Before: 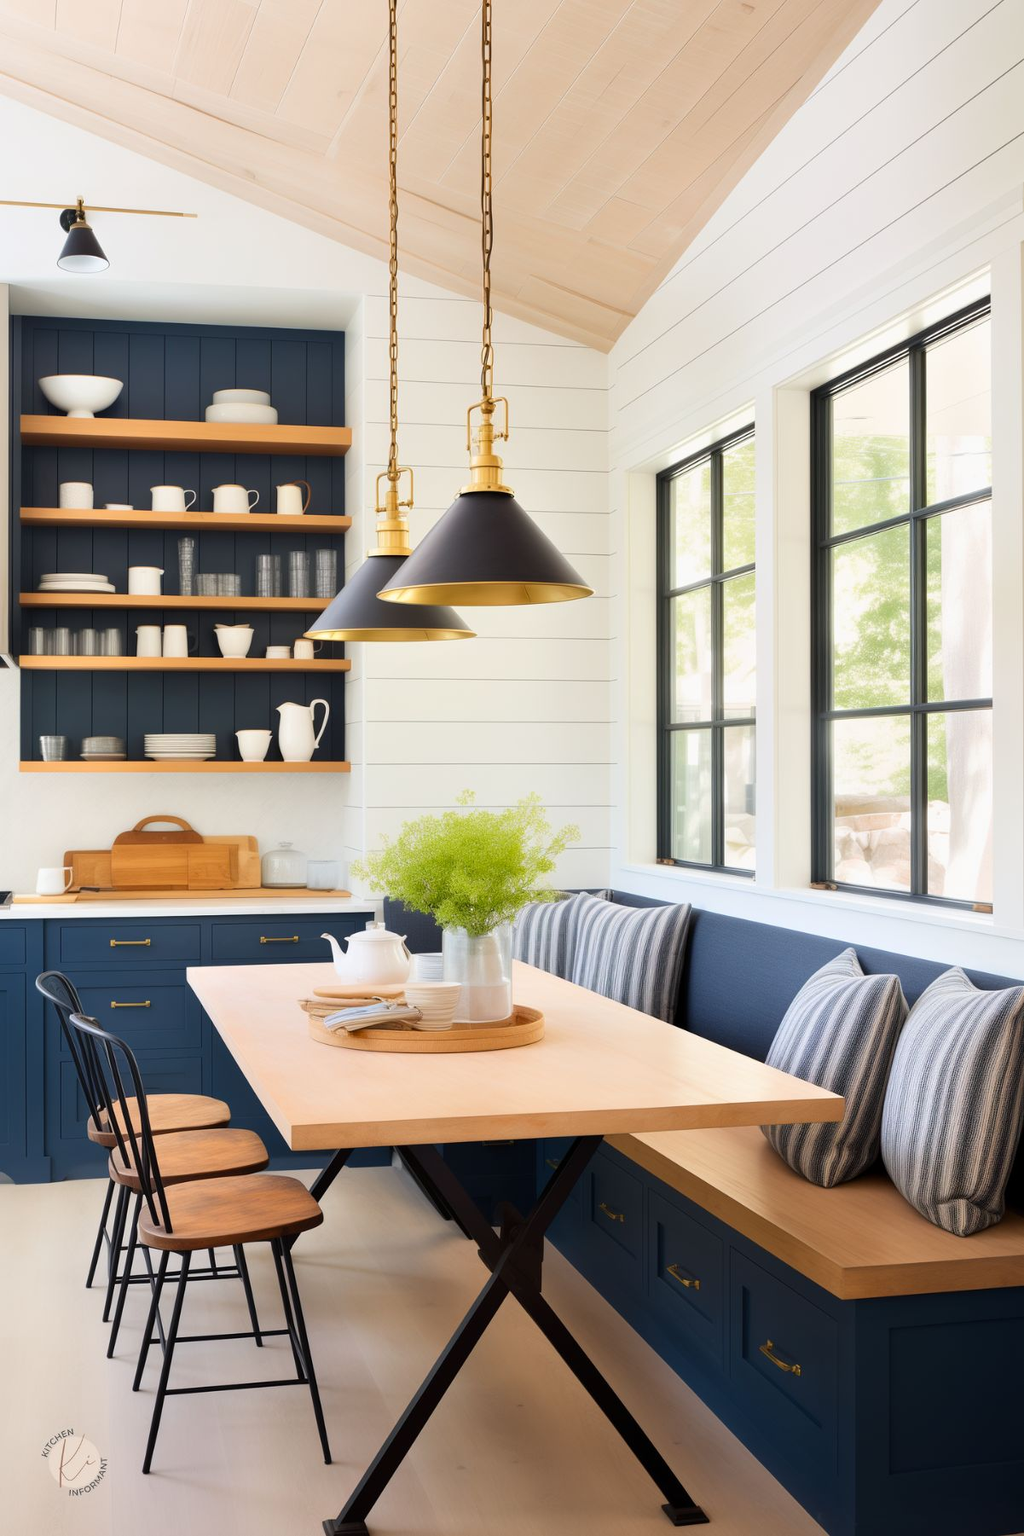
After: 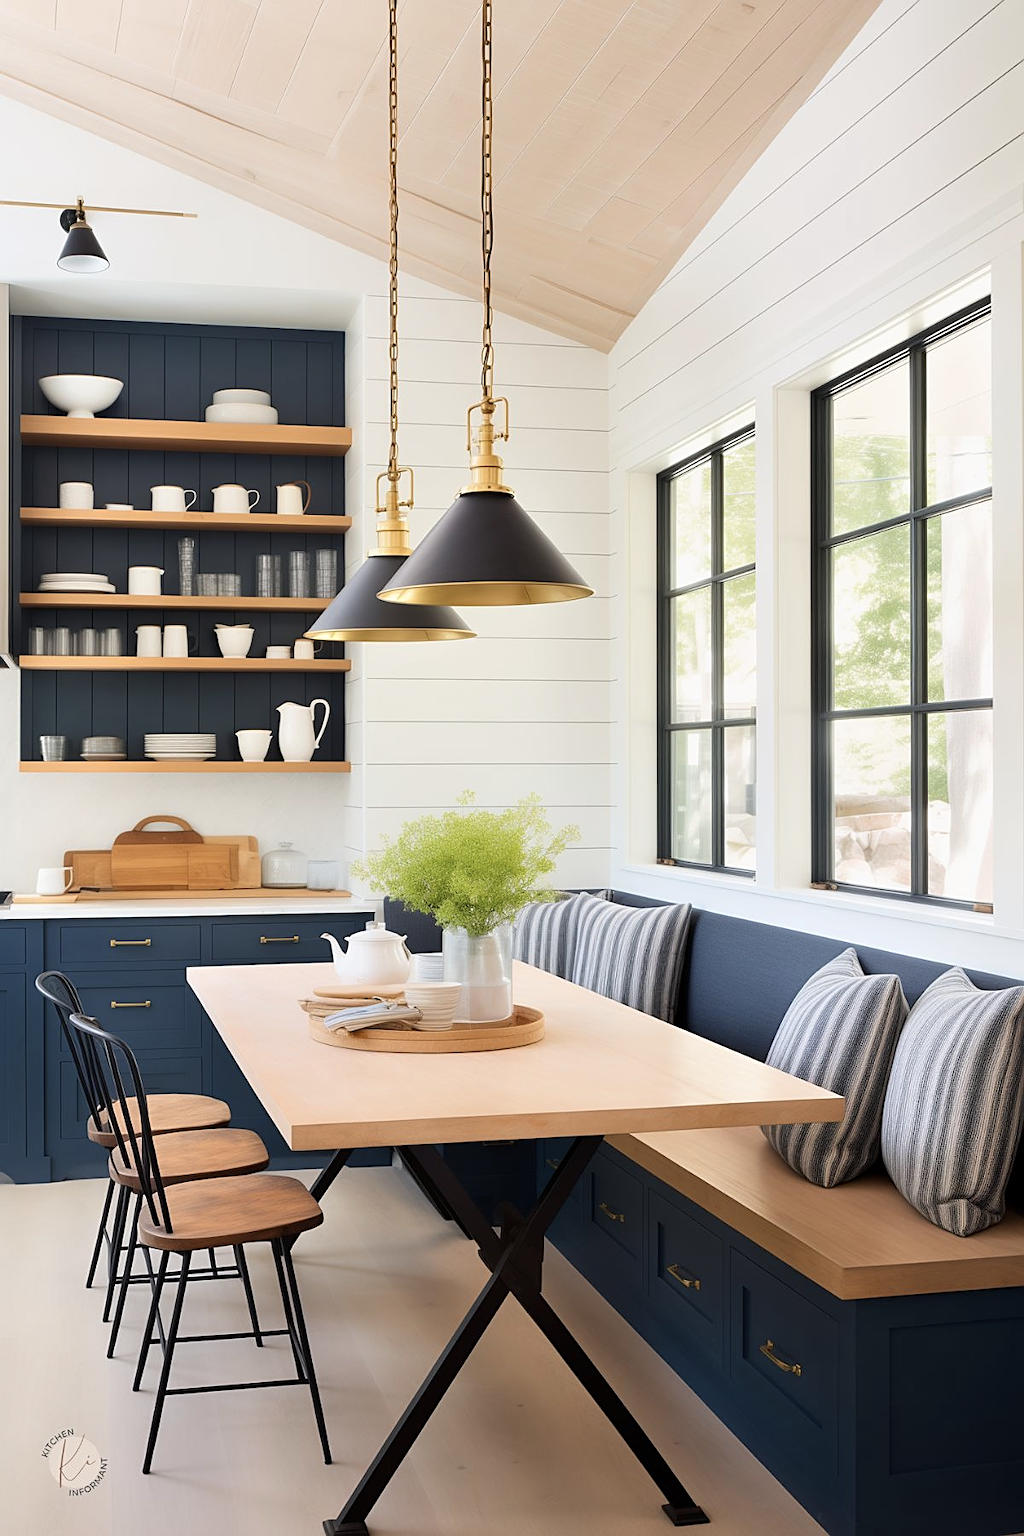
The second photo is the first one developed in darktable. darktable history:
sharpen: on, module defaults
color correction: highlights b* -0.049, saturation 0.791
